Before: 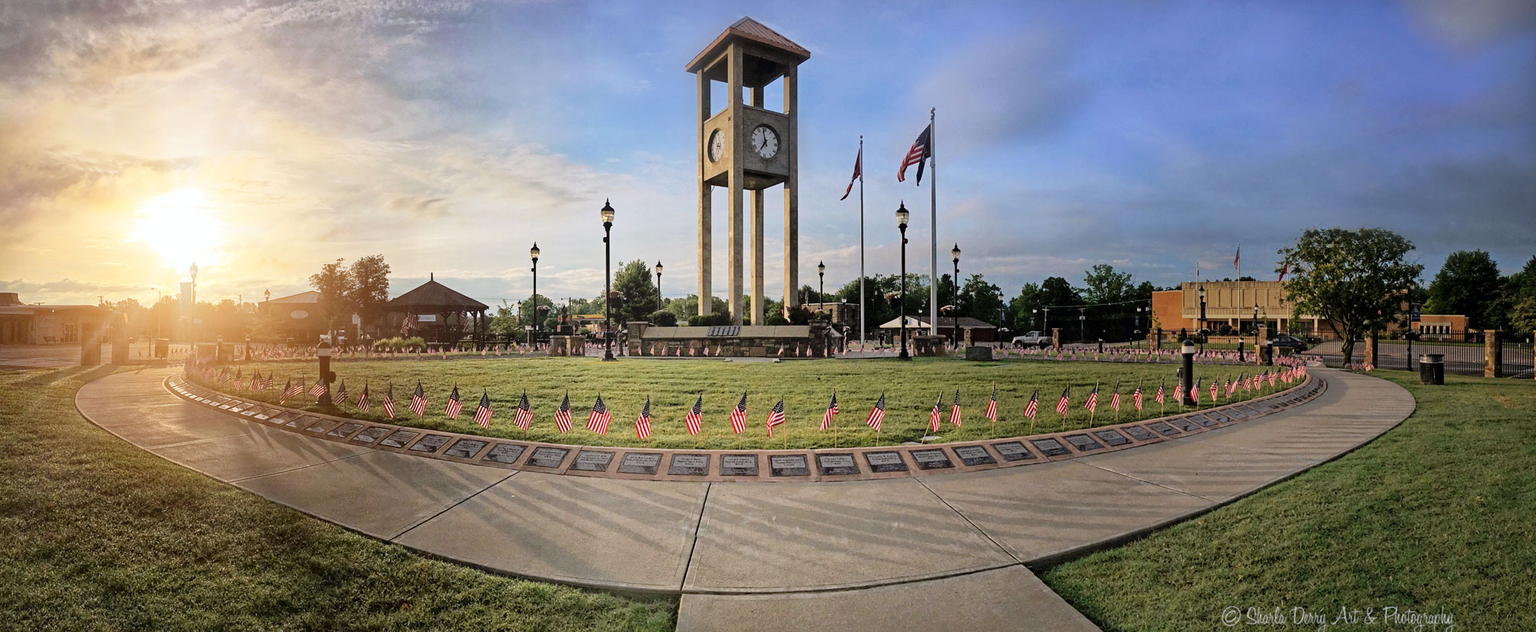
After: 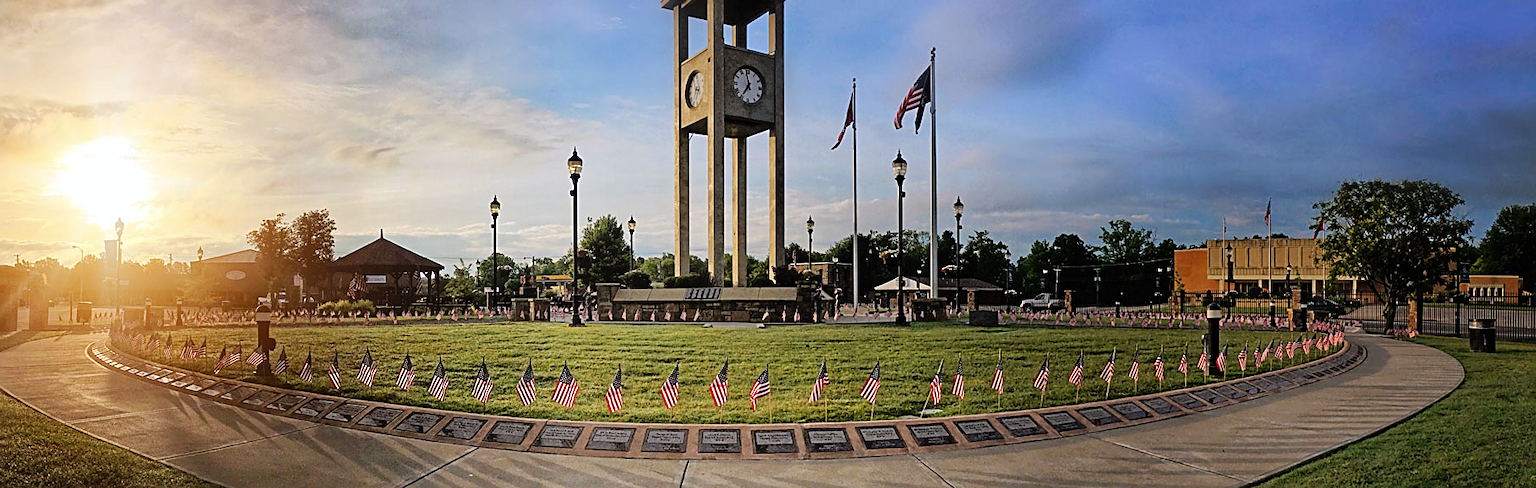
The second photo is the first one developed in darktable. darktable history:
sharpen: on, module defaults
crop: left 5.596%, top 10.314%, right 3.534%, bottom 19.395%
tone curve: curves: ch0 [(0, 0) (0.003, 0.008) (0.011, 0.011) (0.025, 0.014) (0.044, 0.021) (0.069, 0.029) (0.1, 0.042) (0.136, 0.06) (0.177, 0.09) (0.224, 0.126) (0.277, 0.177) (0.335, 0.243) (0.399, 0.31) (0.468, 0.388) (0.543, 0.484) (0.623, 0.585) (0.709, 0.683) (0.801, 0.775) (0.898, 0.873) (1, 1)], preserve colors none
